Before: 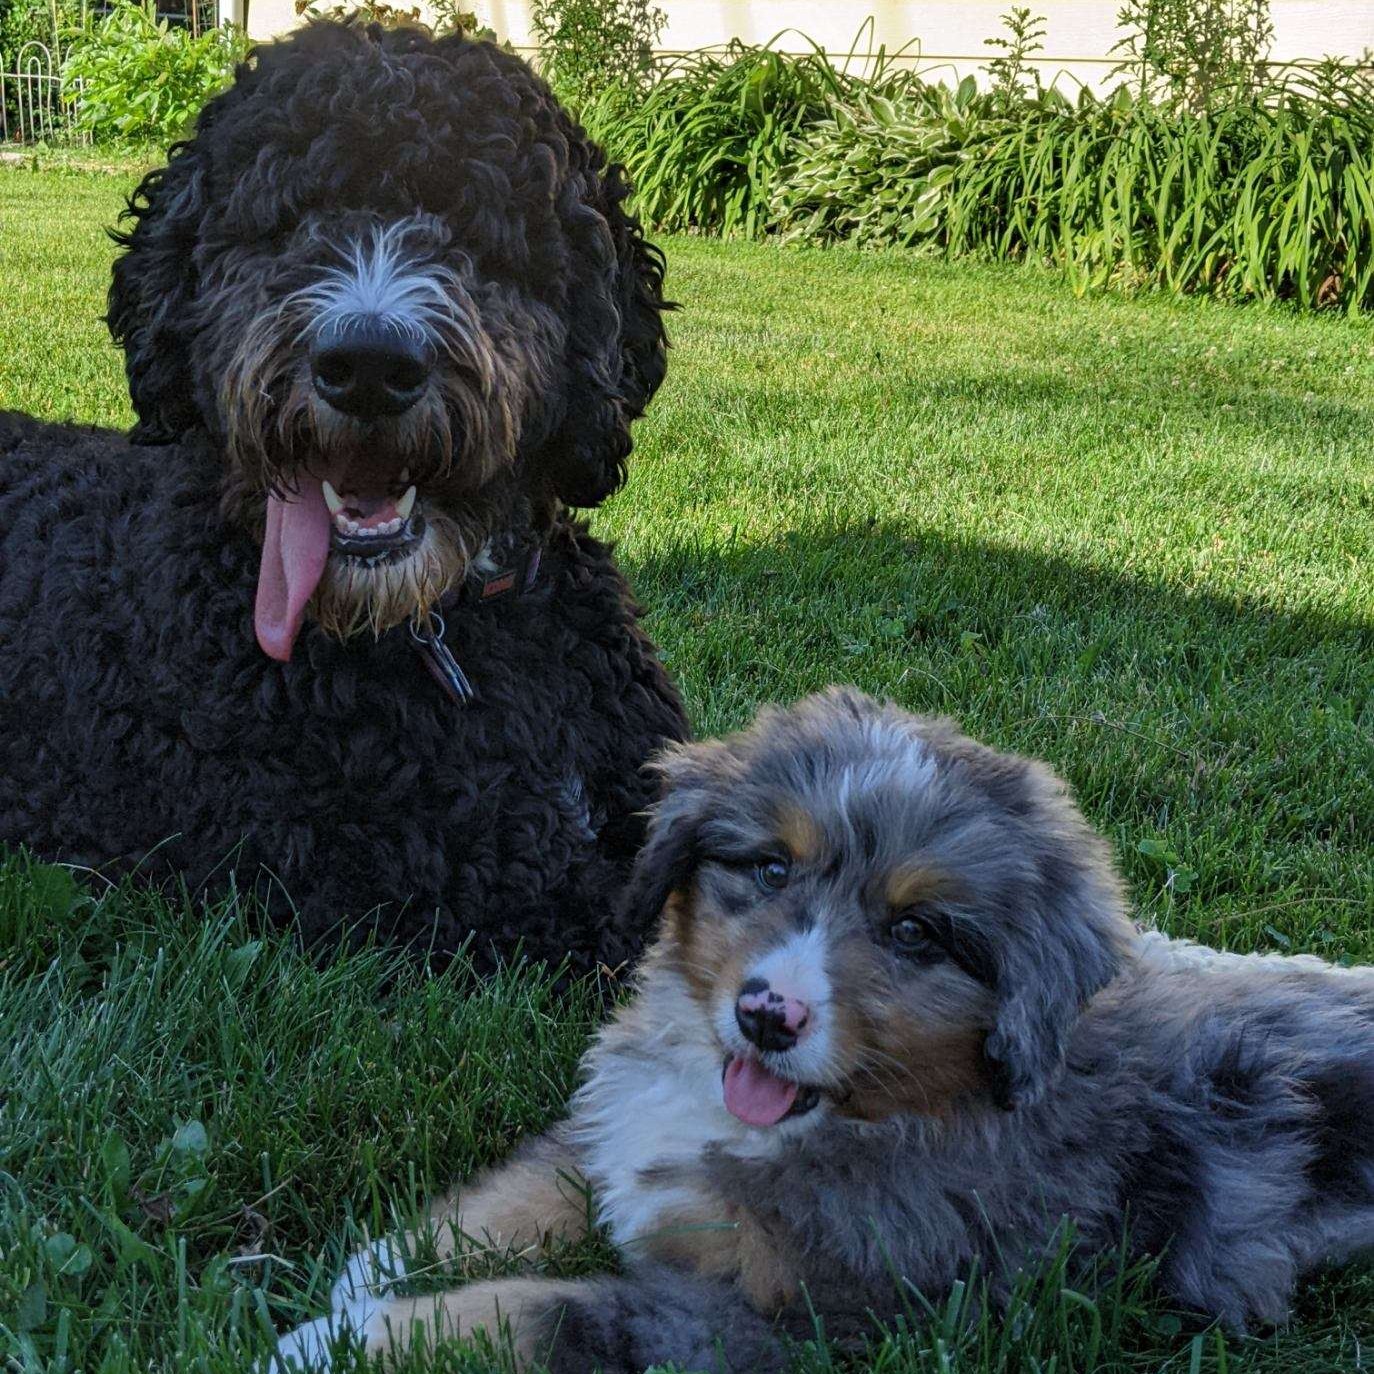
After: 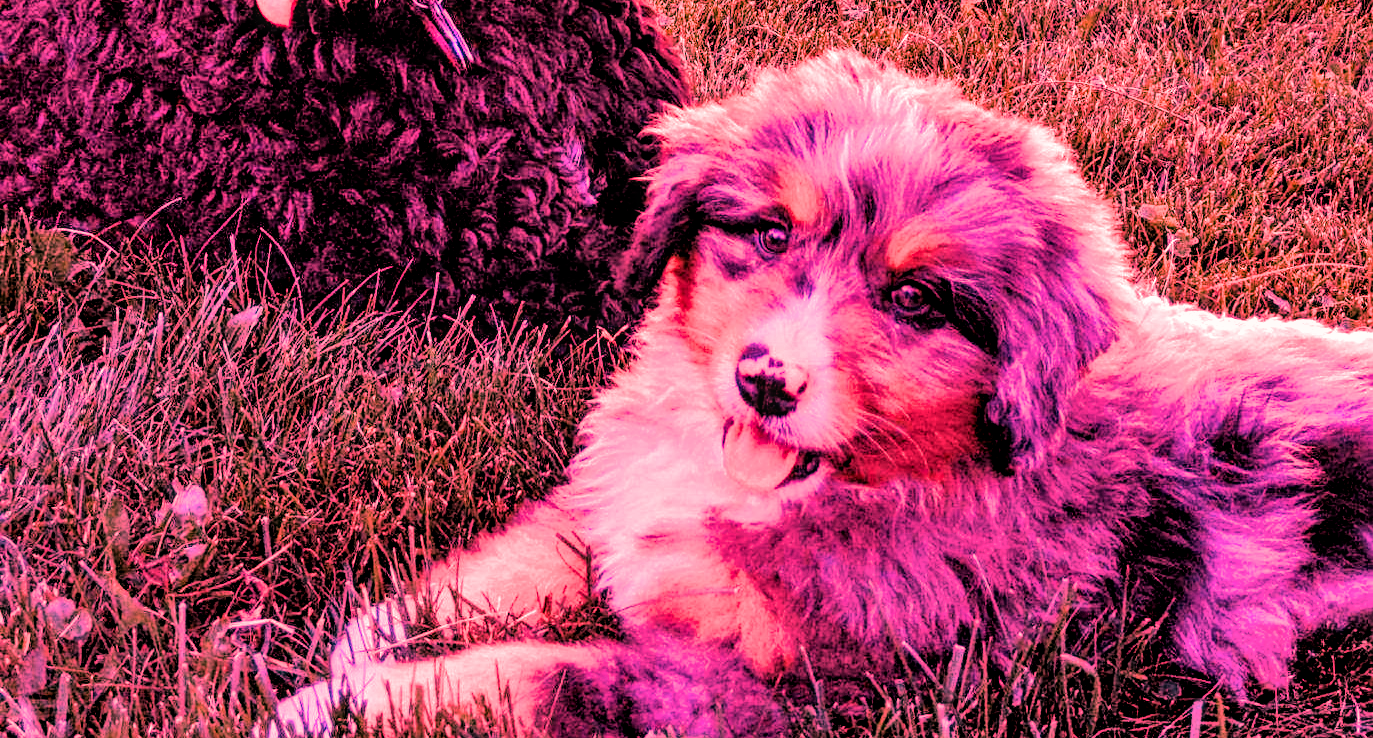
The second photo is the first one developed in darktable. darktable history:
crop and rotate: top 46.237%
white balance: red 4.26, blue 1.802
local contrast: on, module defaults
filmic rgb: black relative exposure -5 EV, hardness 2.88, contrast 1.3
shadows and highlights: low approximation 0.01, soften with gaussian
color correction: highlights a* 12.23, highlights b* 5.41
color balance: mode lift, gamma, gain (sRGB)
